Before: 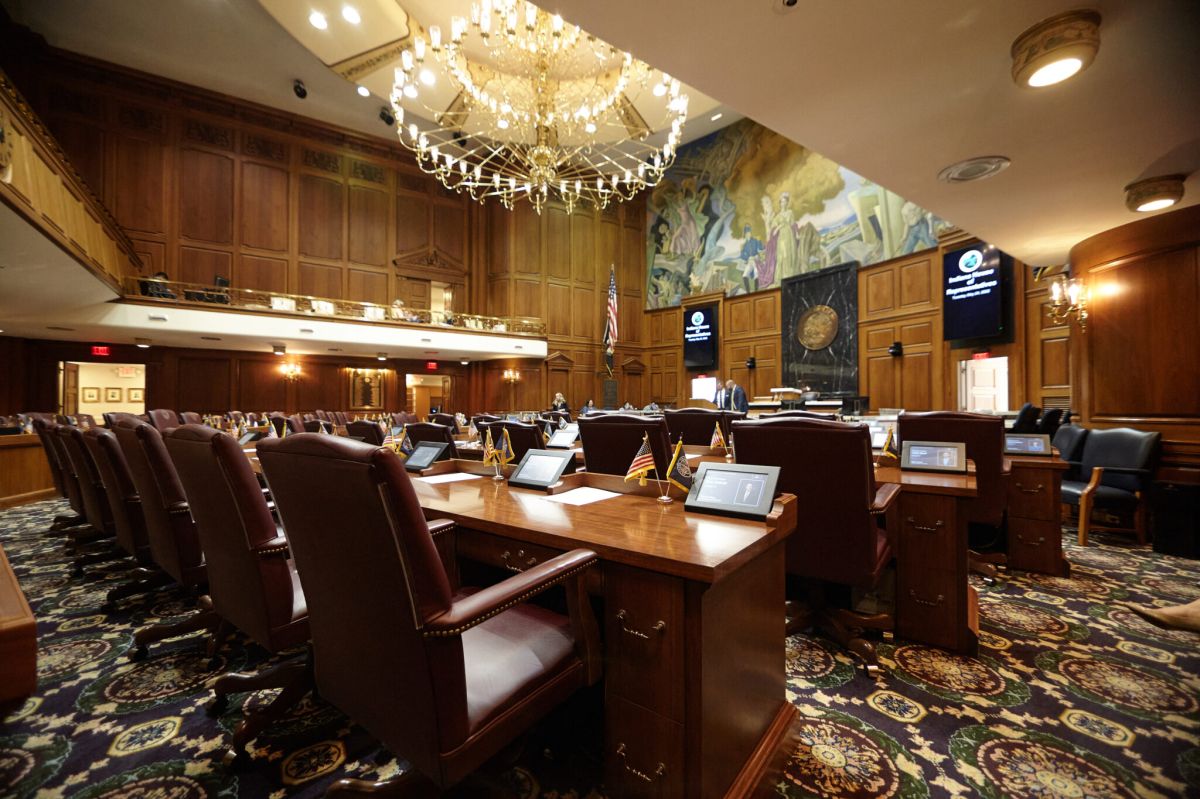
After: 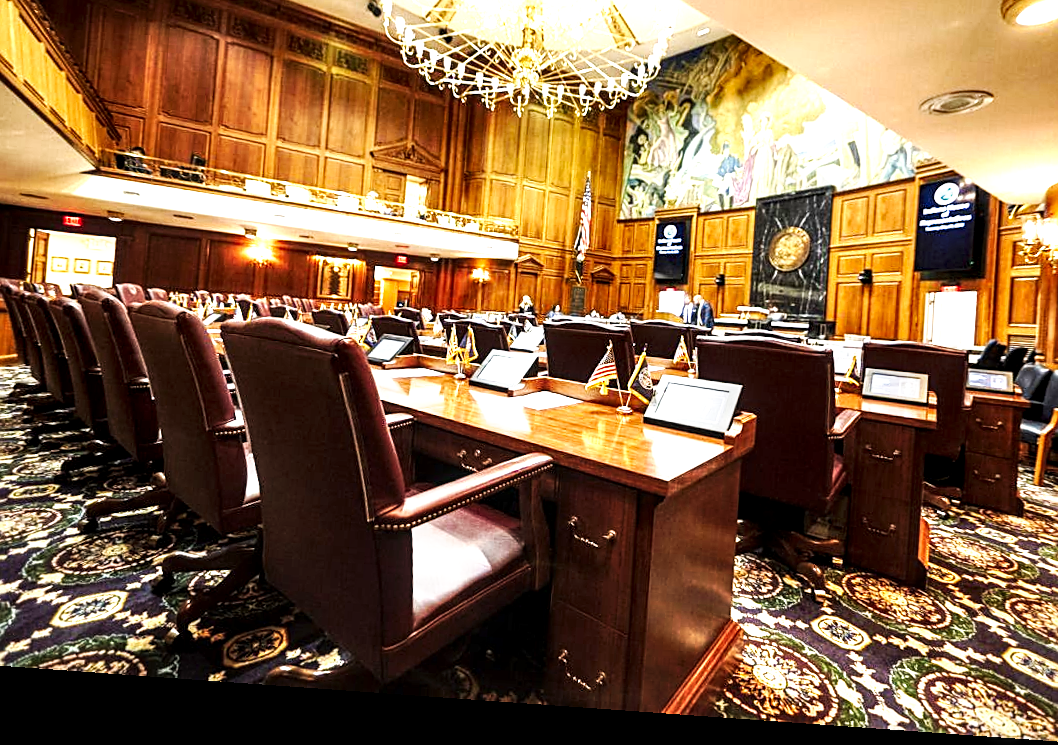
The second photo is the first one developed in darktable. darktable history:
exposure: black level correction 0, exposure 1 EV, compensate highlight preservation false
crop and rotate: left 4.842%, top 15.51%, right 10.668%
contrast equalizer: y [[0.5 ×6], [0.5 ×6], [0.5, 0.5, 0.501, 0.545, 0.707, 0.863], [0 ×6], [0 ×6]]
sharpen: on, module defaults
tone curve: curves: ch0 [(0, 0) (0.003, 0.003) (0.011, 0.009) (0.025, 0.022) (0.044, 0.037) (0.069, 0.051) (0.1, 0.079) (0.136, 0.114) (0.177, 0.152) (0.224, 0.212) (0.277, 0.281) (0.335, 0.358) (0.399, 0.459) (0.468, 0.573) (0.543, 0.684) (0.623, 0.779) (0.709, 0.866) (0.801, 0.949) (0.898, 0.98) (1, 1)], preserve colors none
rotate and perspective: rotation 4.1°, automatic cropping off
local contrast: highlights 60%, shadows 60%, detail 160%
